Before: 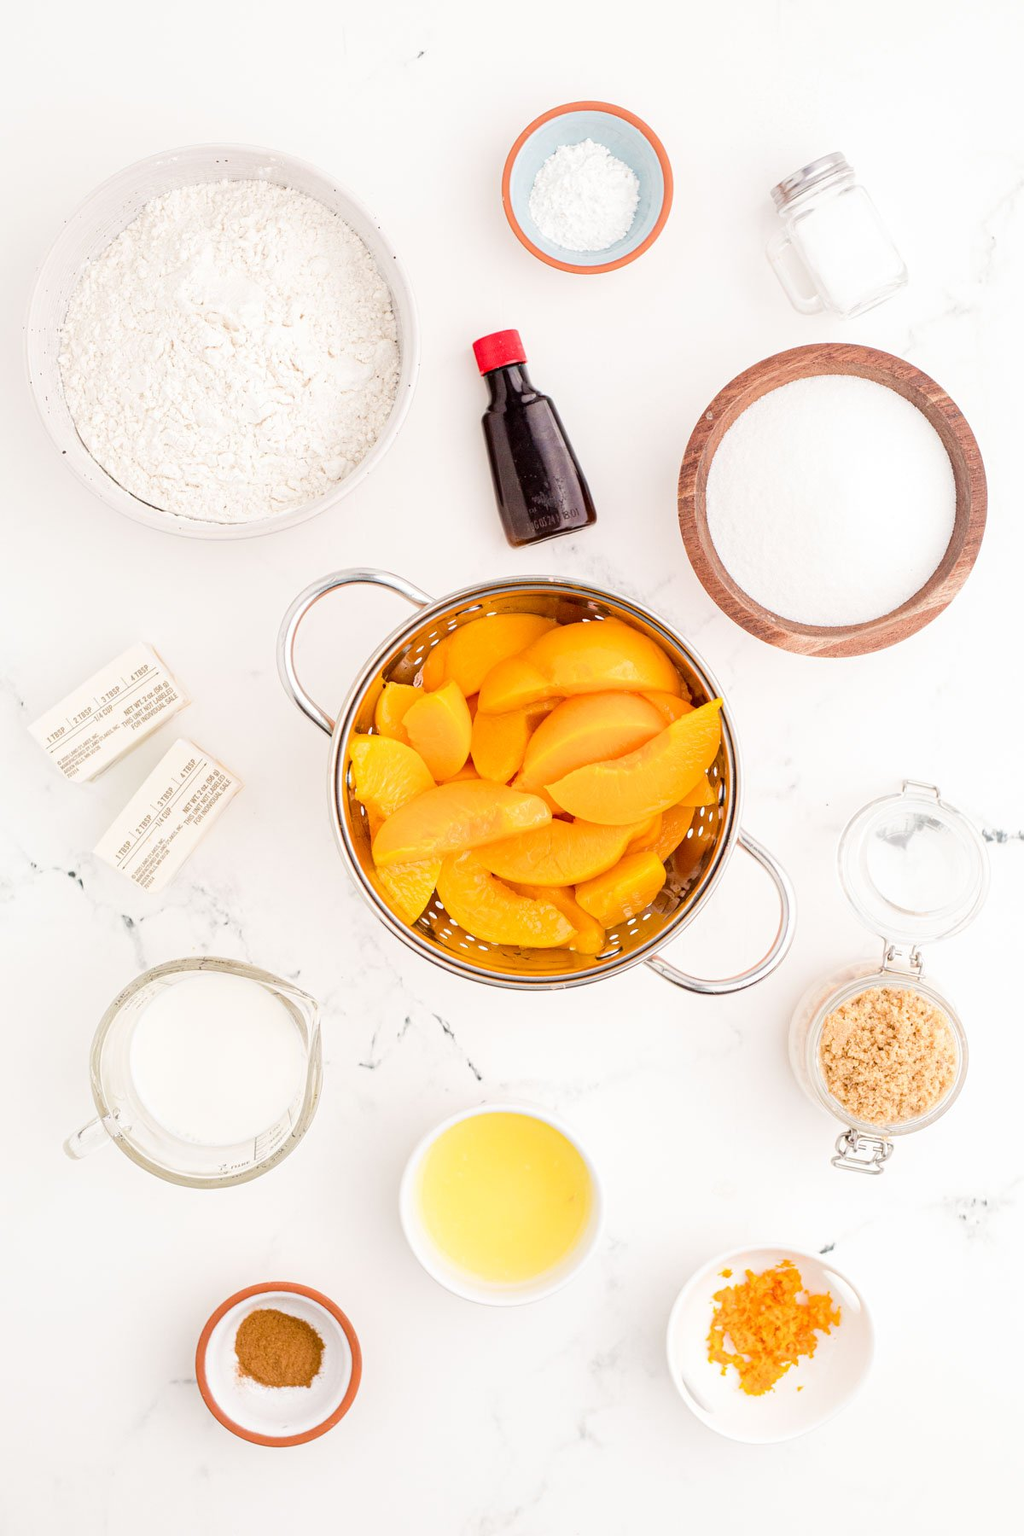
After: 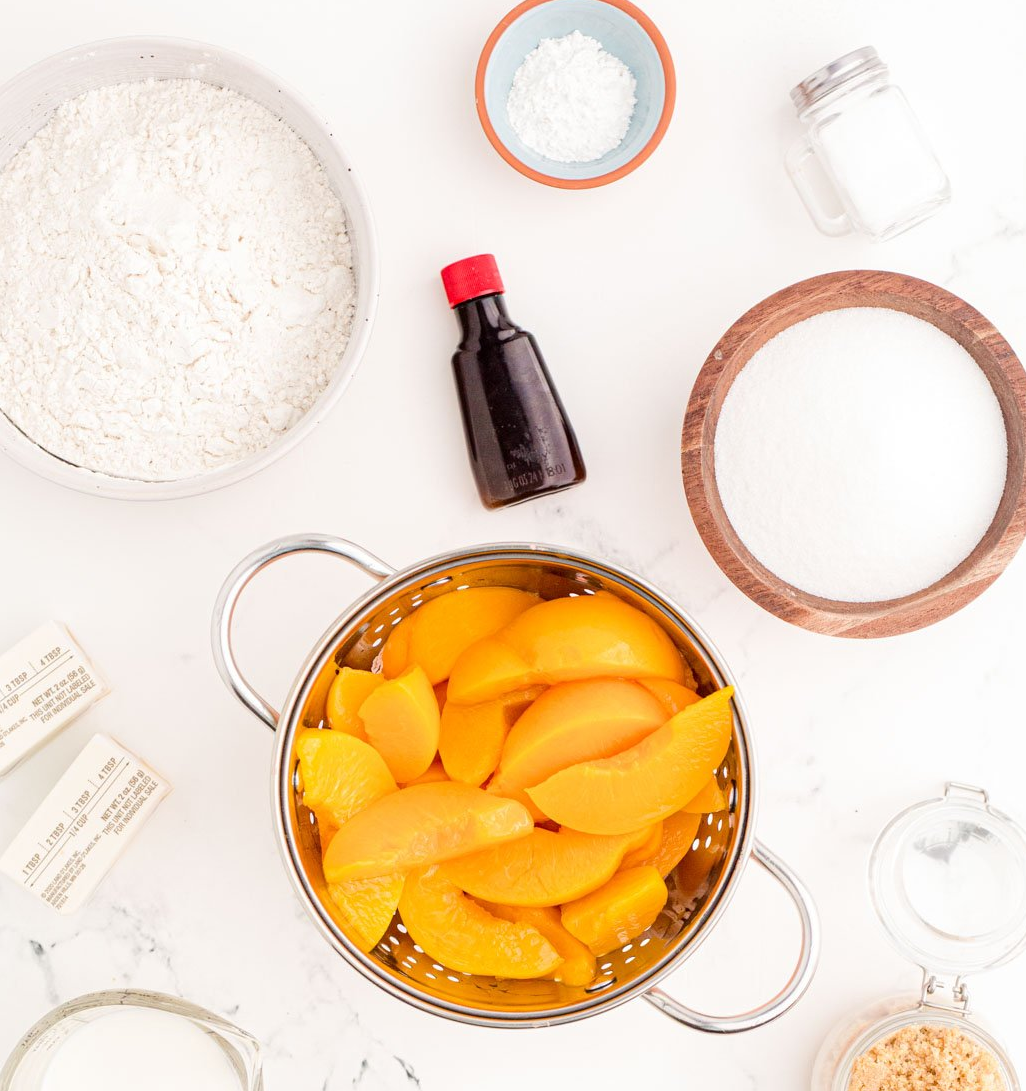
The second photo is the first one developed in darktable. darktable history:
crop and rotate: left 9.445%, top 7.361%, right 5%, bottom 32%
